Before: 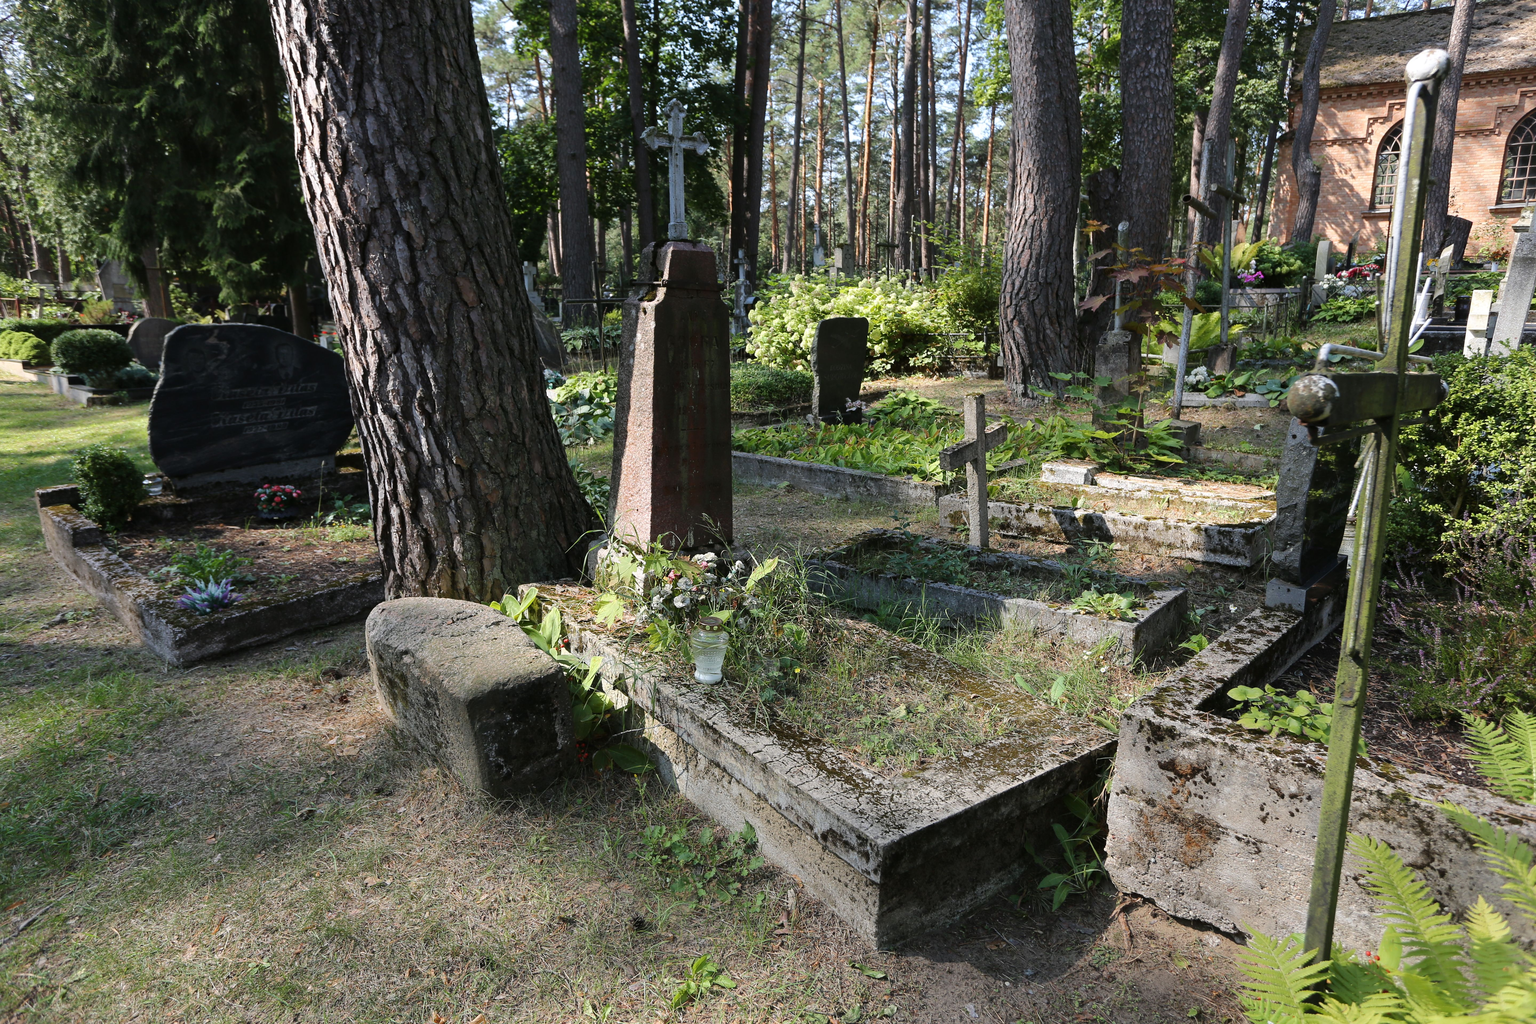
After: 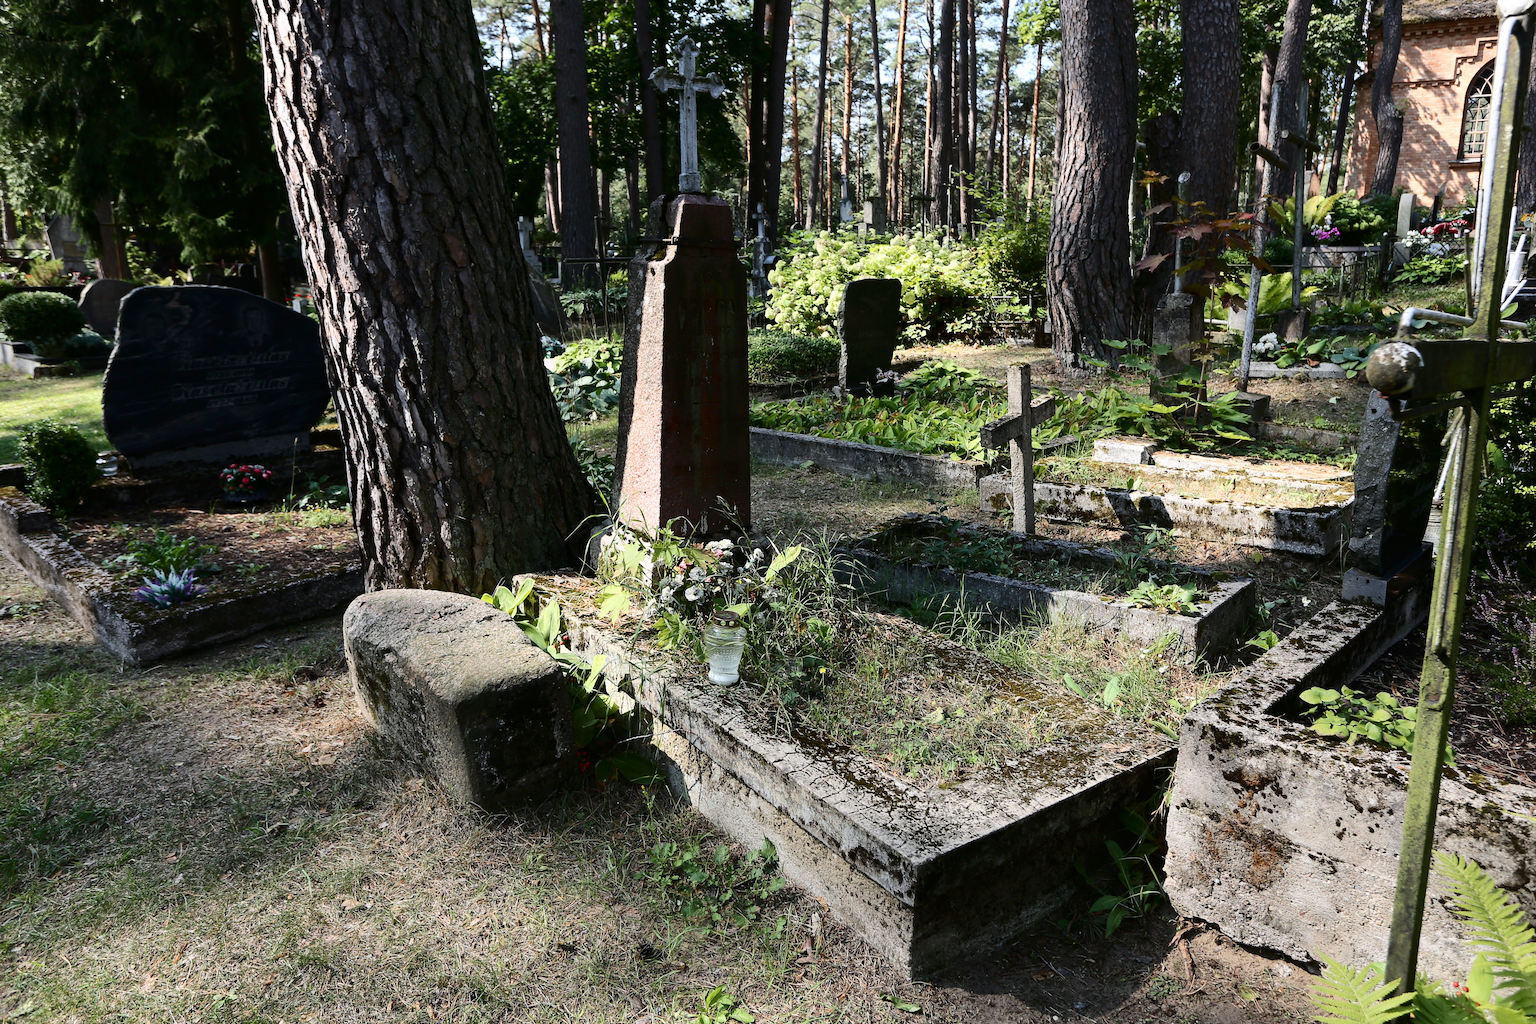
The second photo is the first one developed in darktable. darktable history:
crop: left 3.692%, top 6.517%, right 6.192%, bottom 3.324%
contrast brightness saturation: contrast 0.282
